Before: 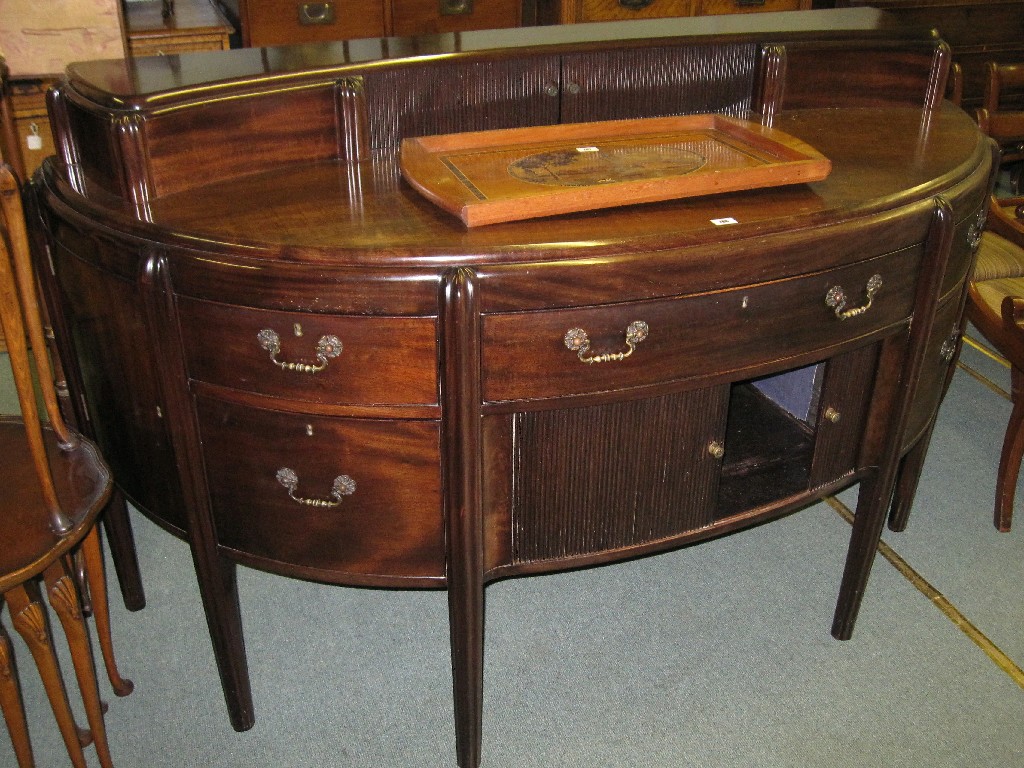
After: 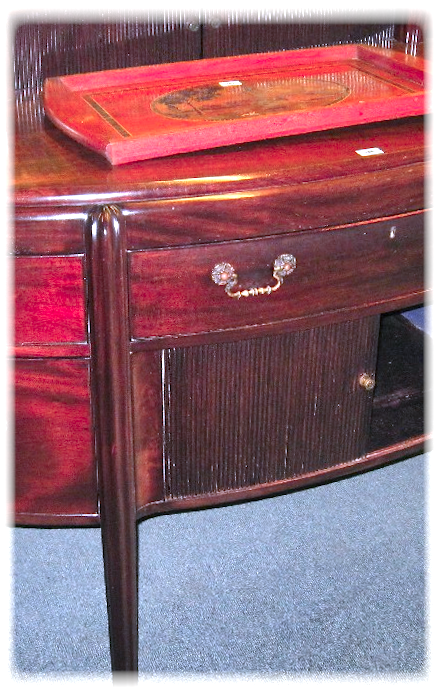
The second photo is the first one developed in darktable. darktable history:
rotate and perspective: rotation -1.32°, lens shift (horizontal) -0.031, crop left 0.015, crop right 0.985, crop top 0.047, crop bottom 0.982
vignetting: fall-off start 93%, fall-off radius 5%, brightness 1, saturation -0.49, automatic ratio true, width/height ratio 1.332, shape 0.04, unbound false
shadows and highlights: shadows 20.91, highlights -82.73, soften with gaussian
exposure: black level correction 0, exposure 0.7 EV, compensate exposure bias true, compensate highlight preservation false
crop: left 33.452%, top 6.025%, right 23.155%
color zones: curves: ch1 [(0.24, 0.634) (0.75, 0.5)]; ch2 [(0.253, 0.437) (0.745, 0.491)], mix 102.12%
color calibration: illuminant as shot in camera, x 0.379, y 0.396, temperature 4138.76 K
